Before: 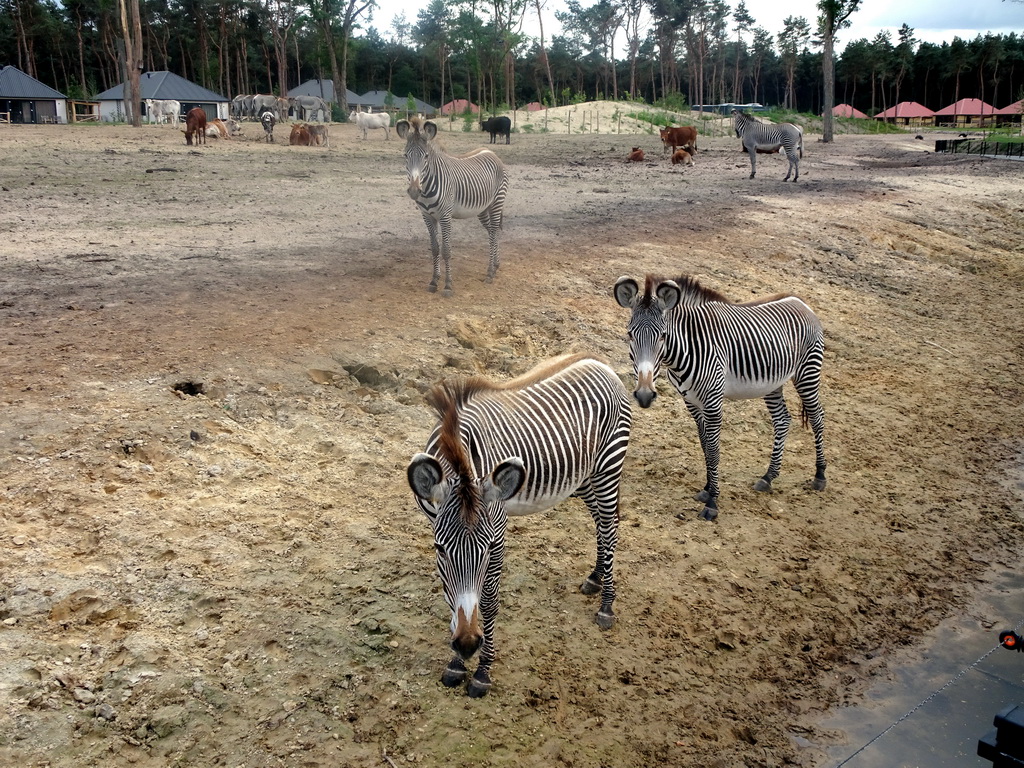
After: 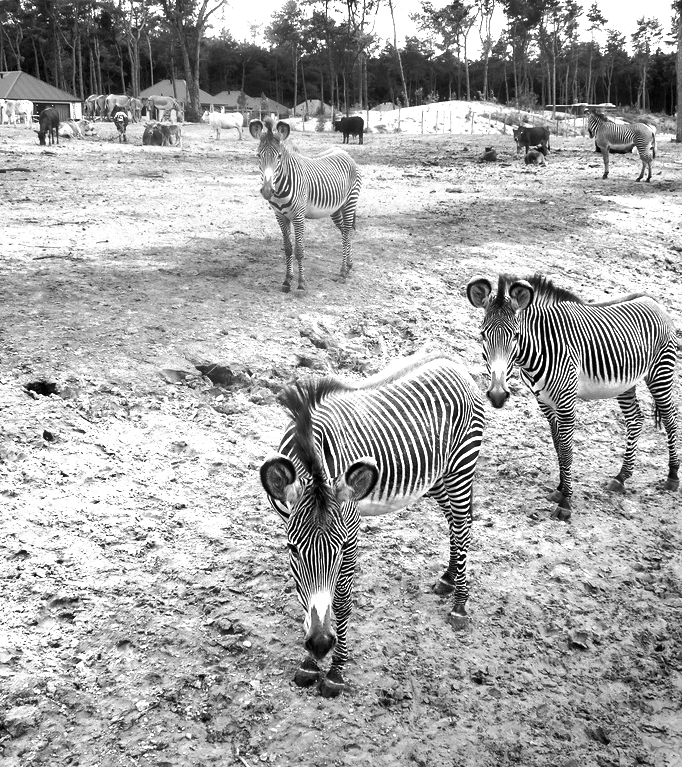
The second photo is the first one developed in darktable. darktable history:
crop and rotate: left 14.436%, right 18.898%
tone equalizer: on, module defaults
shadows and highlights: soften with gaussian
exposure: black level correction 0, exposure 1.35 EV, compensate exposure bias true, compensate highlight preservation false
monochrome: a 73.58, b 64.21
